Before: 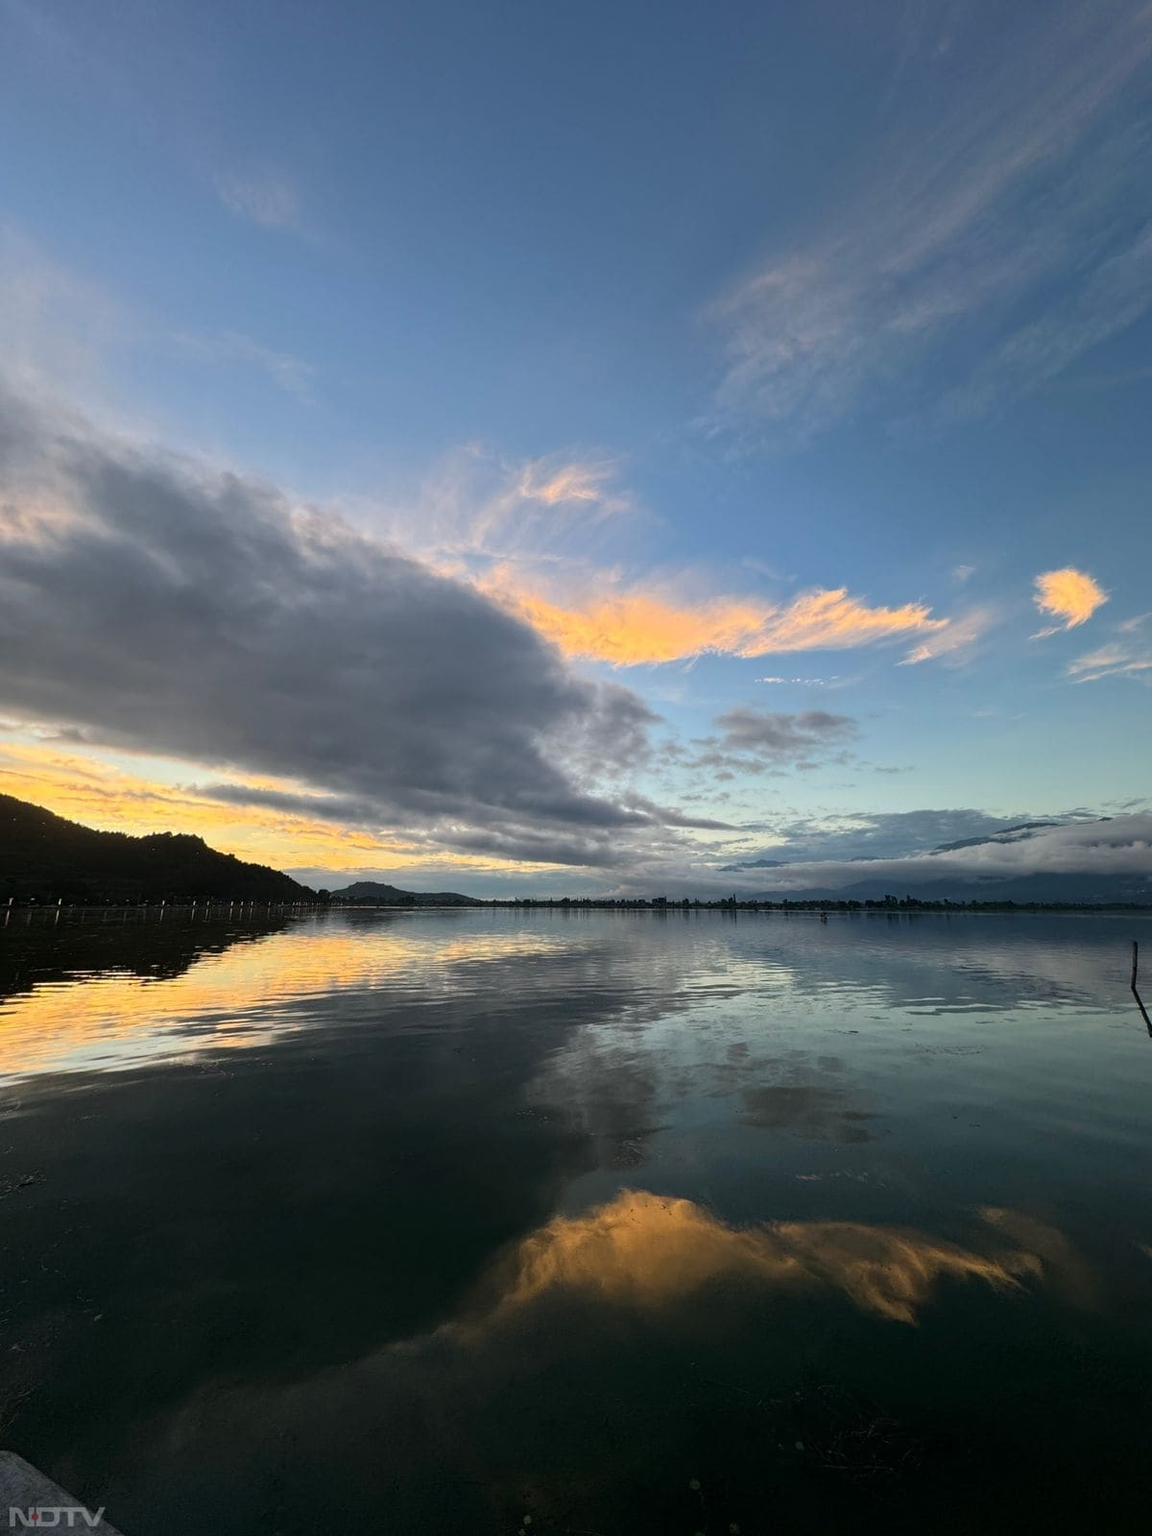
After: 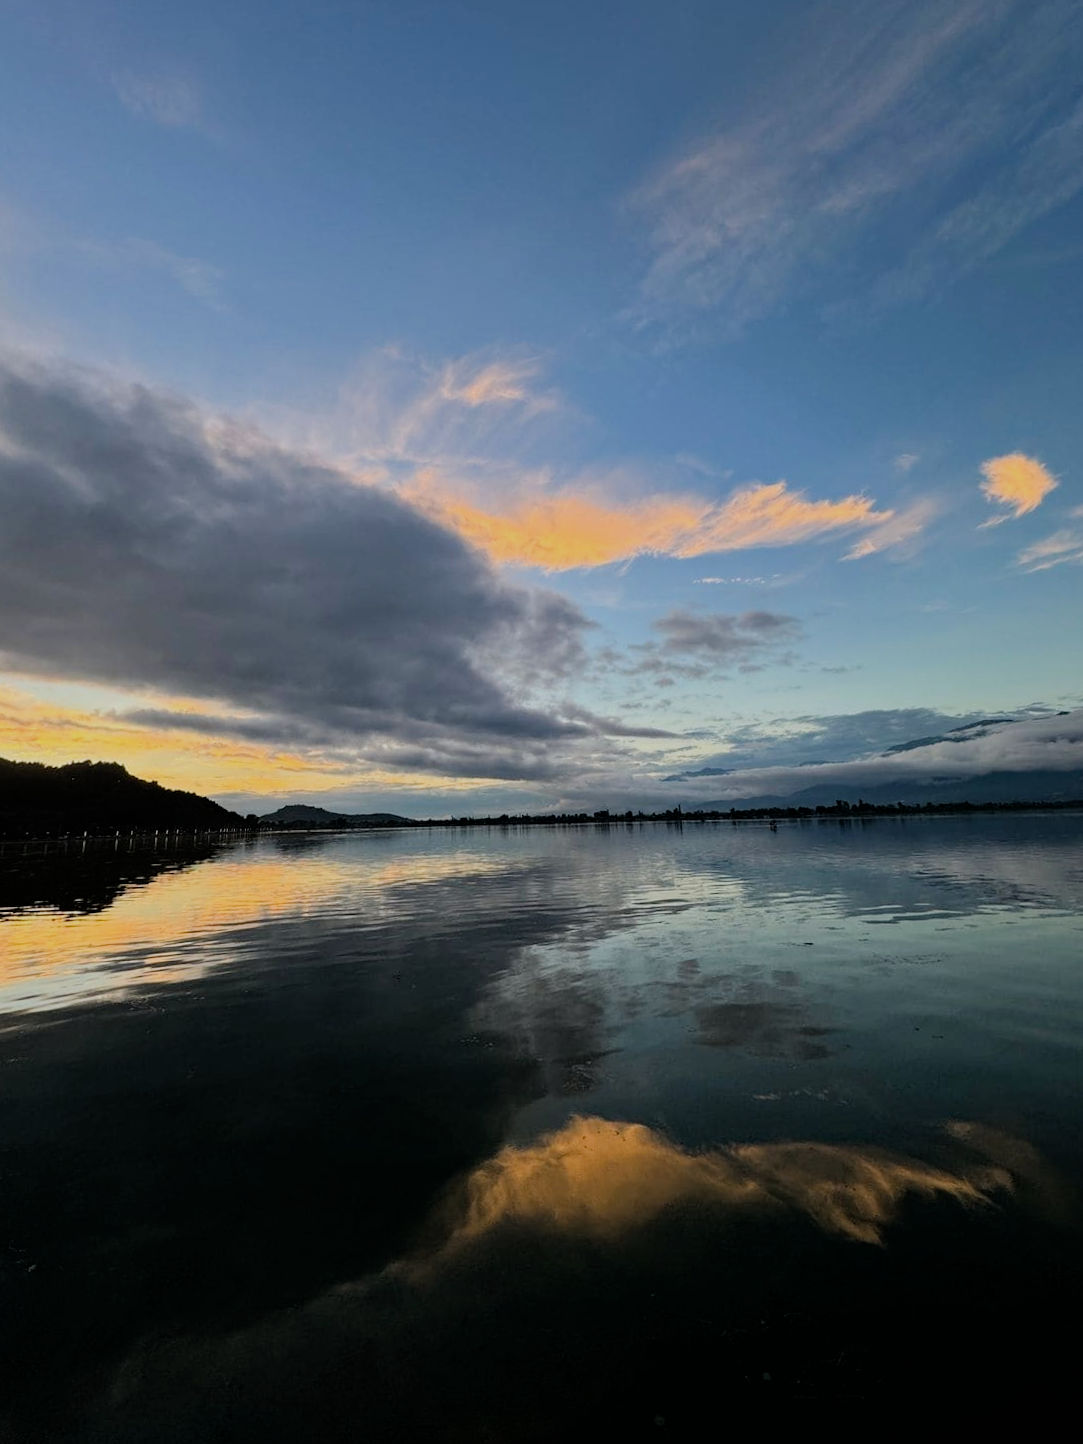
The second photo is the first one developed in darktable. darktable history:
crop and rotate: angle 1.96°, left 5.673%, top 5.673%
filmic rgb: black relative exposure -7.65 EV, white relative exposure 4.56 EV, hardness 3.61
haze removal: compatibility mode true, adaptive false
